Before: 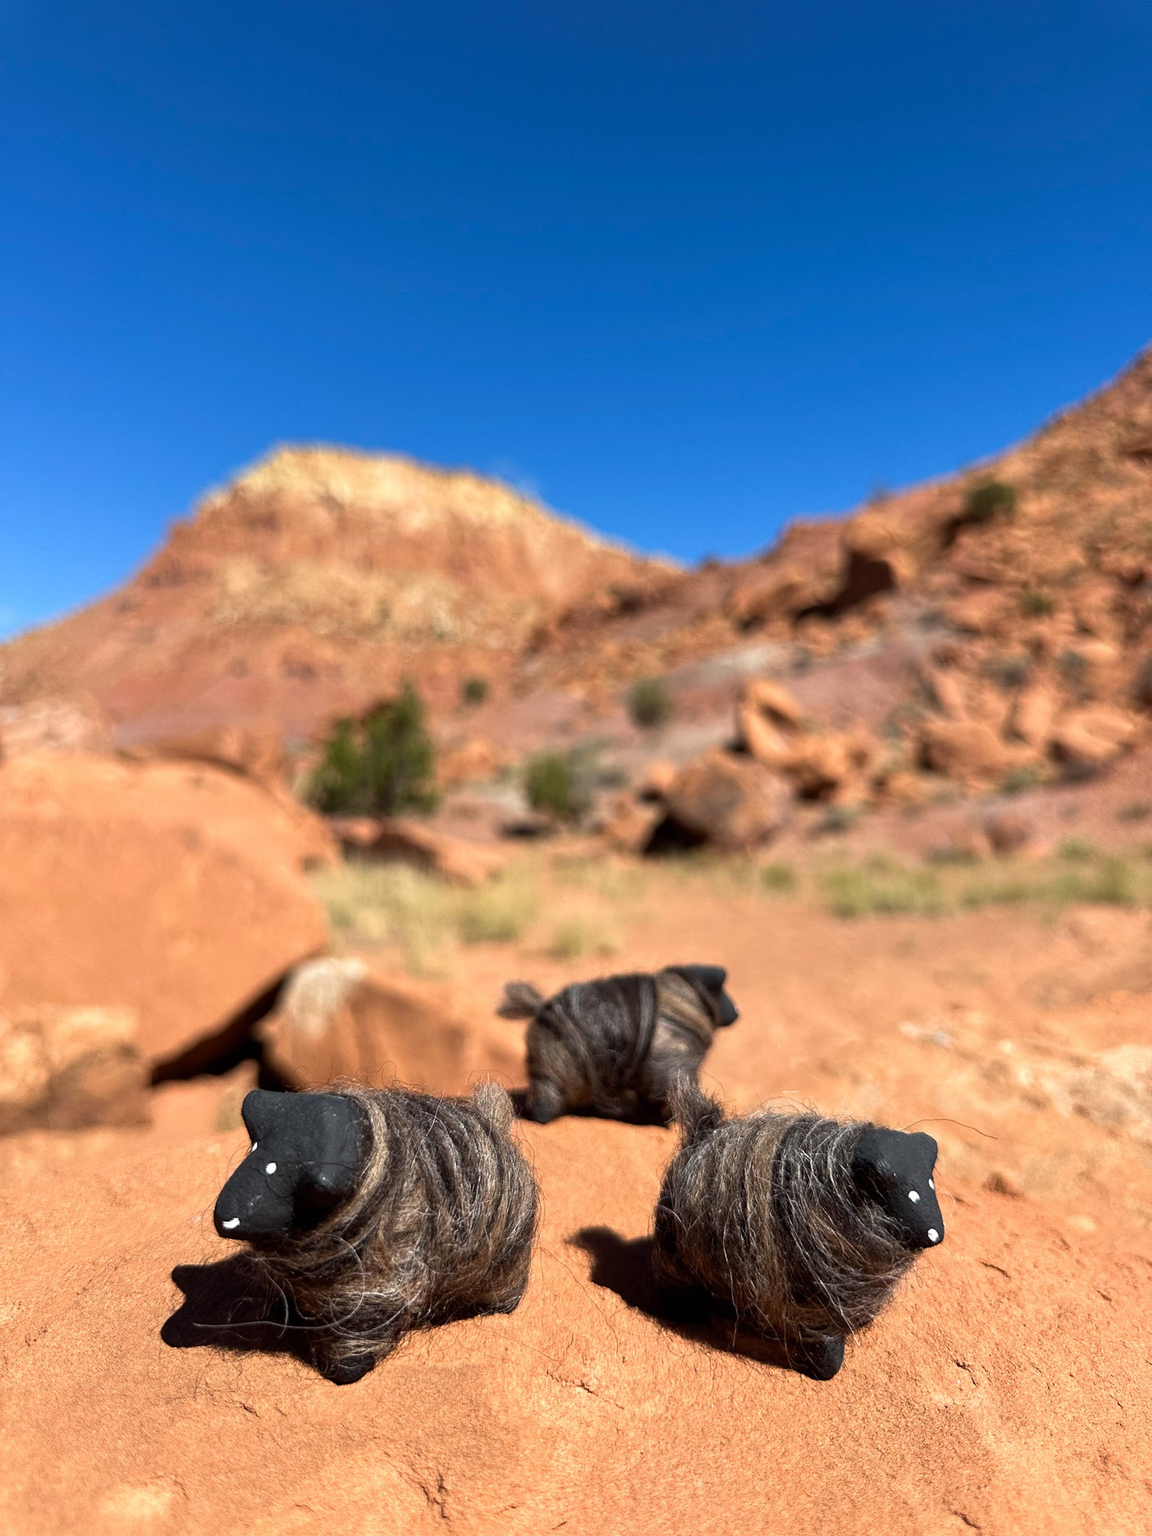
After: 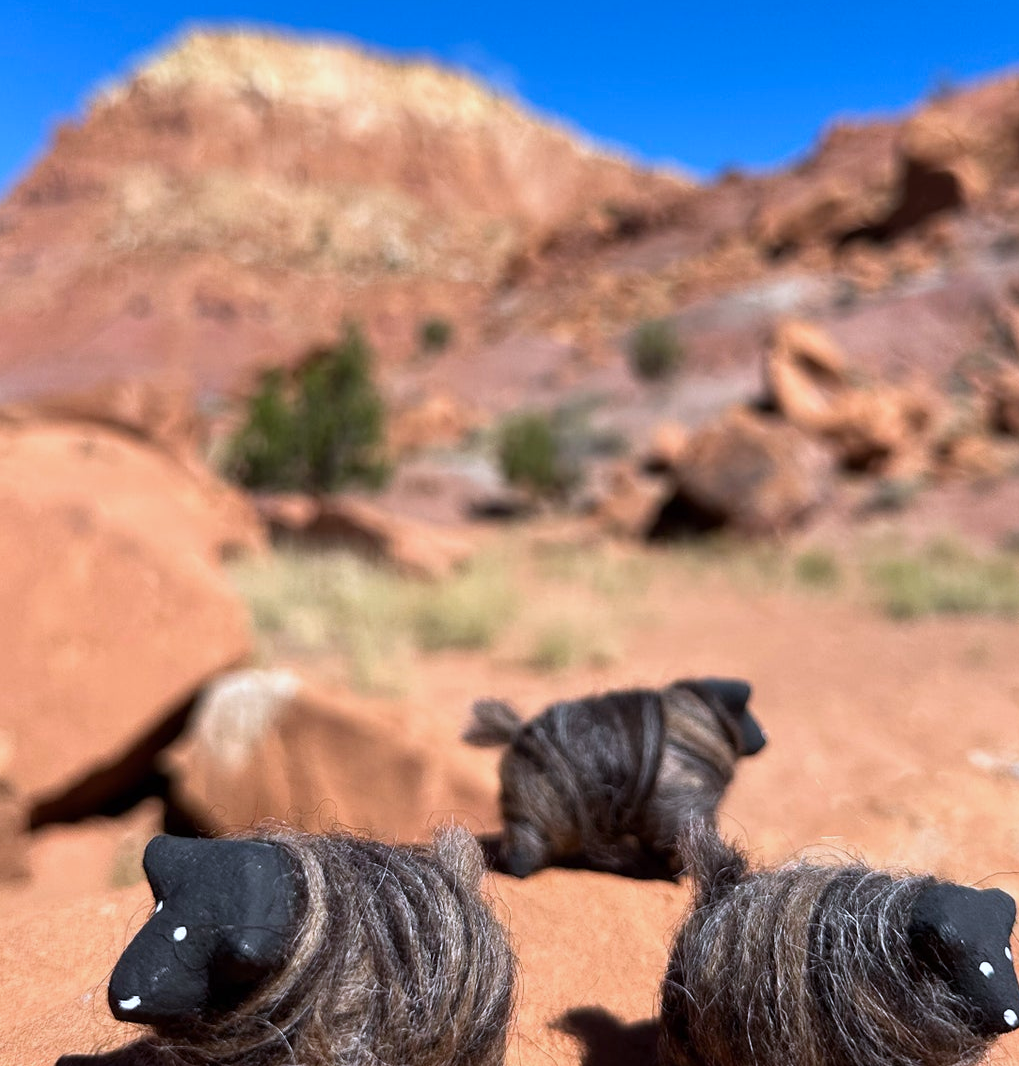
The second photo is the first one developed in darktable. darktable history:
color calibration: illuminant as shot in camera, x 0.37, y 0.382, temperature 4313.32 K
crop: left 11.123%, top 27.61%, right 18.3%, bottom 17.034%
